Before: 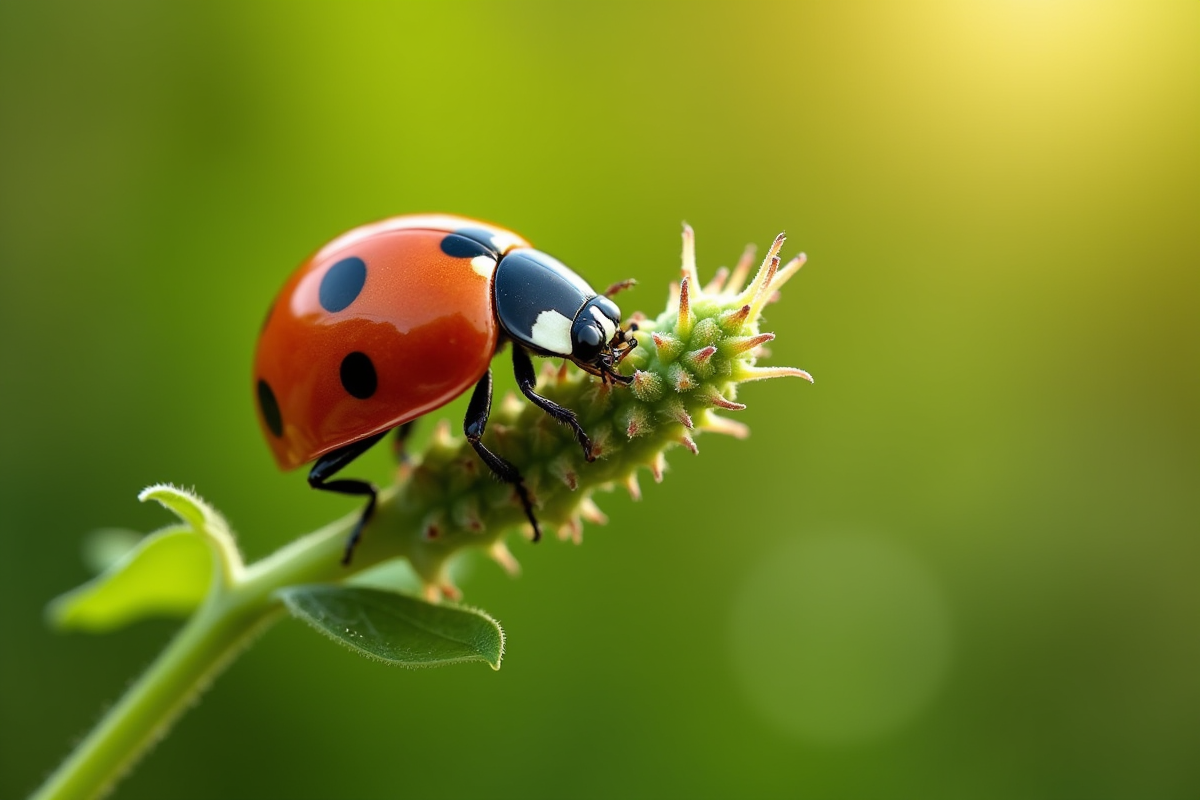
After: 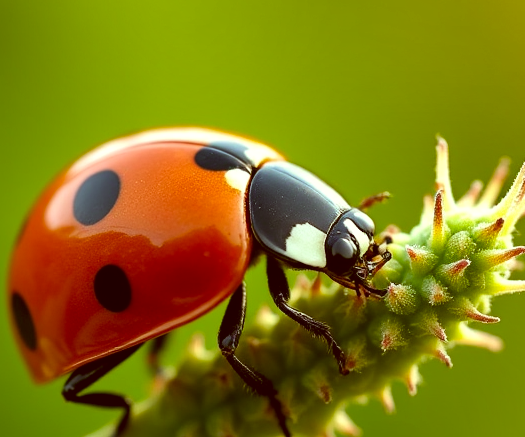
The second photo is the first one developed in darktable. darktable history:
exposure: exposure 0.188 EV, compensate highlight preservation false
shadows and highlights: shadows 24.16, highlights -77.73, soften with gaussian
color correction: highlights a* -6.06, highlights b* 9.49, shadows a* 10.61, shadows b* 23.29
crop: left 20.566%, top 10.88%, right 35.616%, bottom 34.464%
